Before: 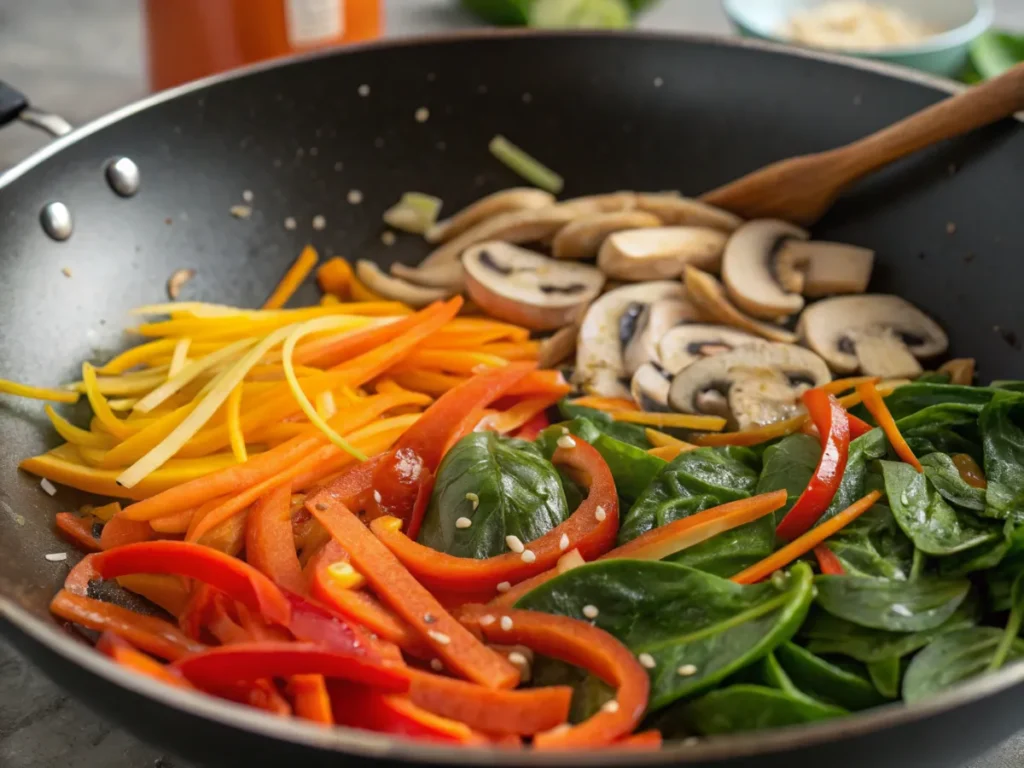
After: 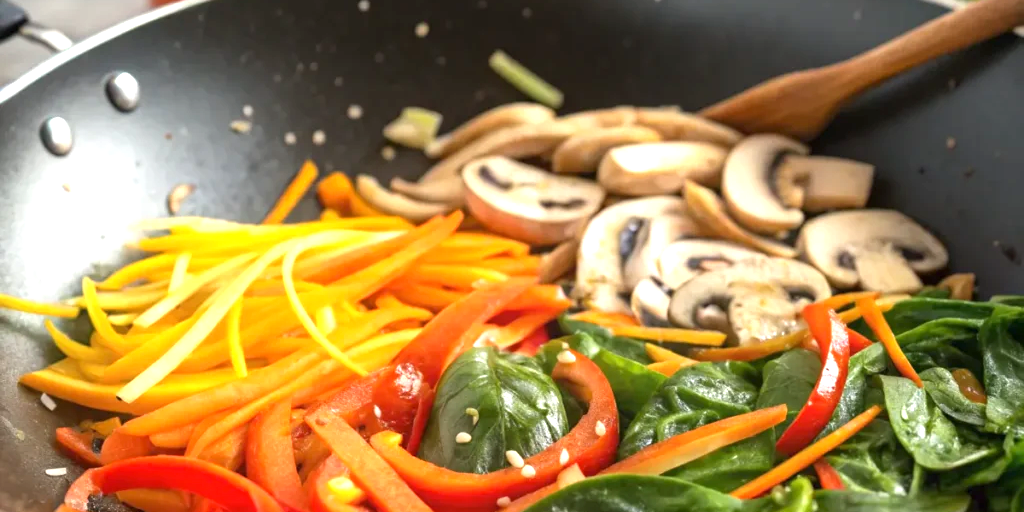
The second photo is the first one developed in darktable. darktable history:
crop: top 11.166%, bottom 22.168%
exposure: exposure 0.999 EV, compensate highlight preservation false
